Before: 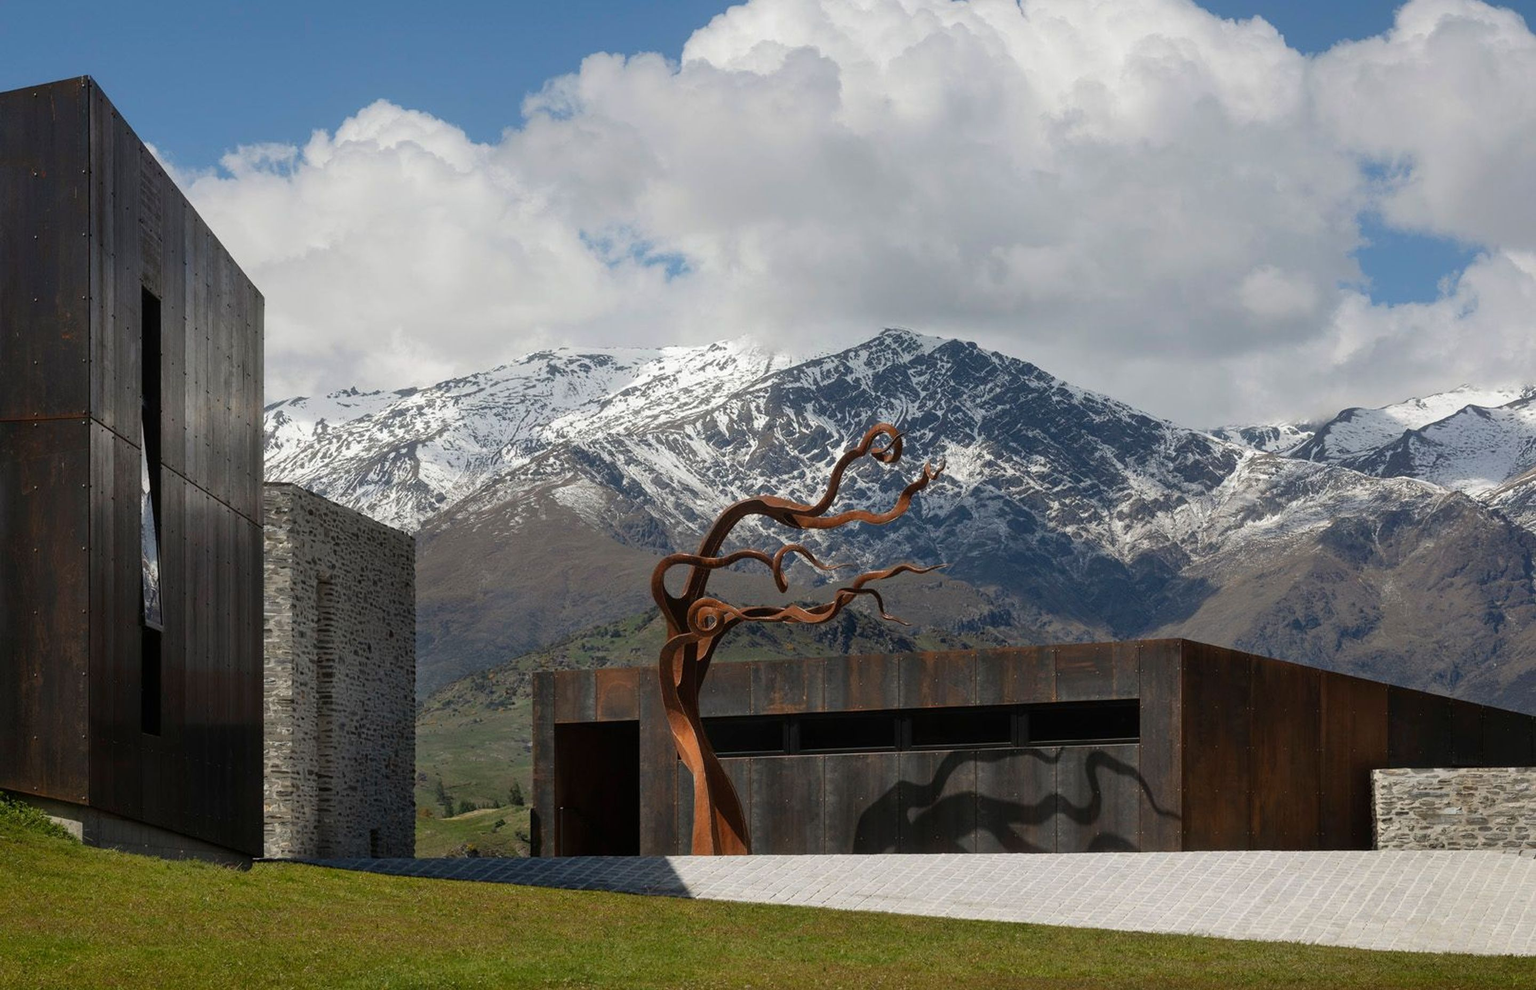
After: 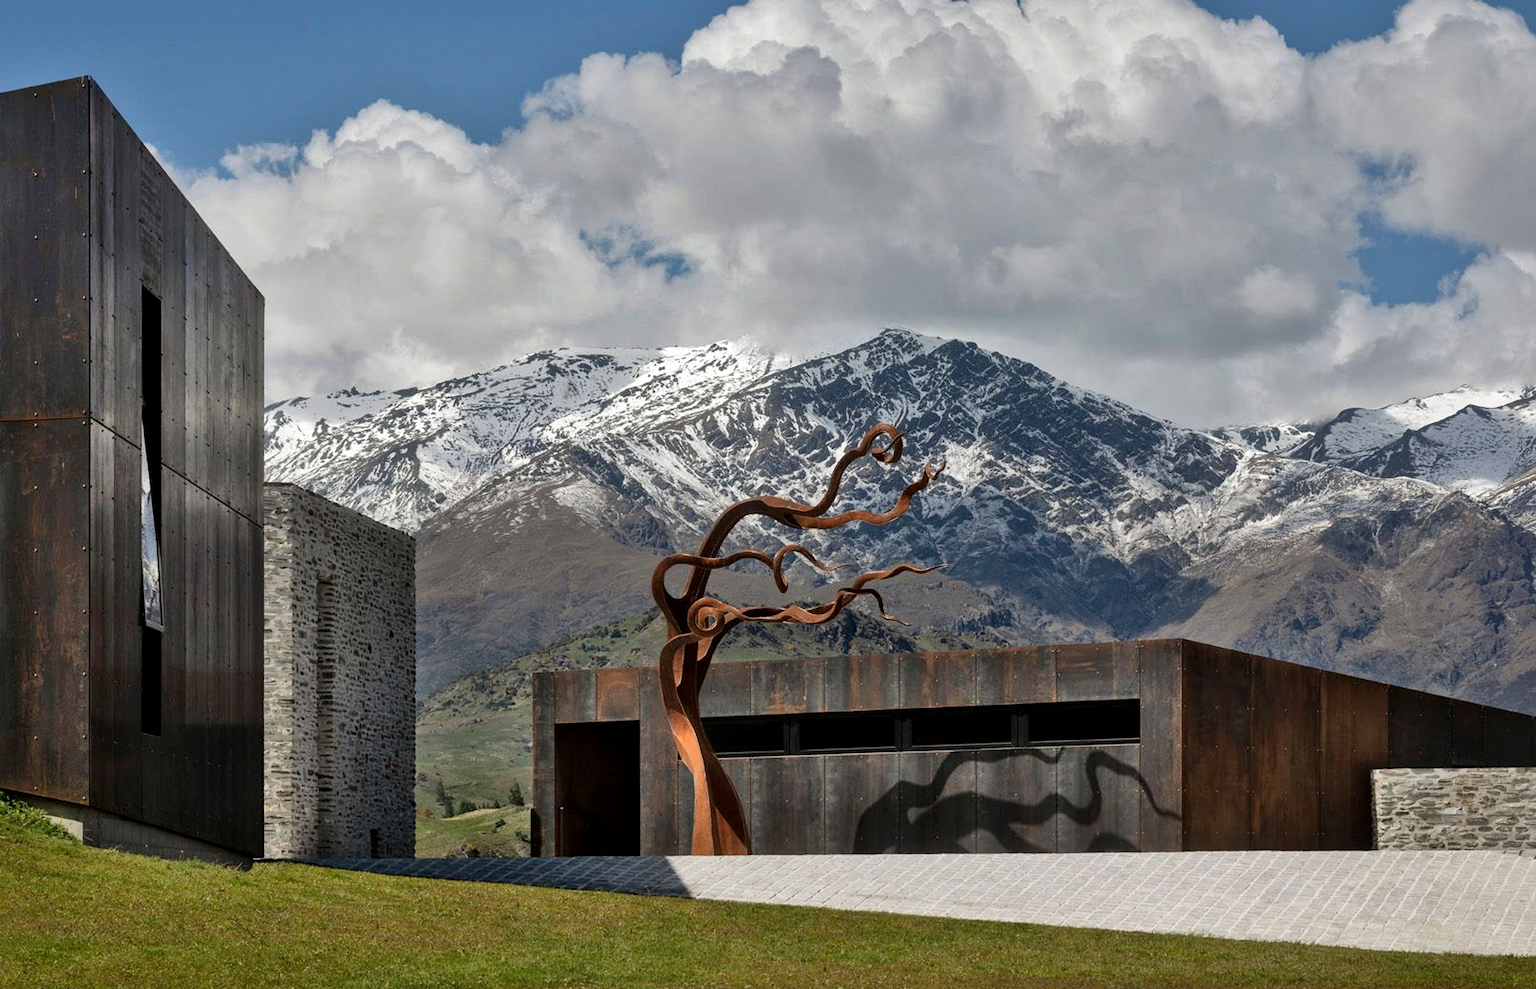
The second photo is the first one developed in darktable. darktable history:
local contrast: mode bilateral grid, contrast 20, coarseness 50, detail 140%, midtone range 0.2
shadows and highlights: soften with gaussian
